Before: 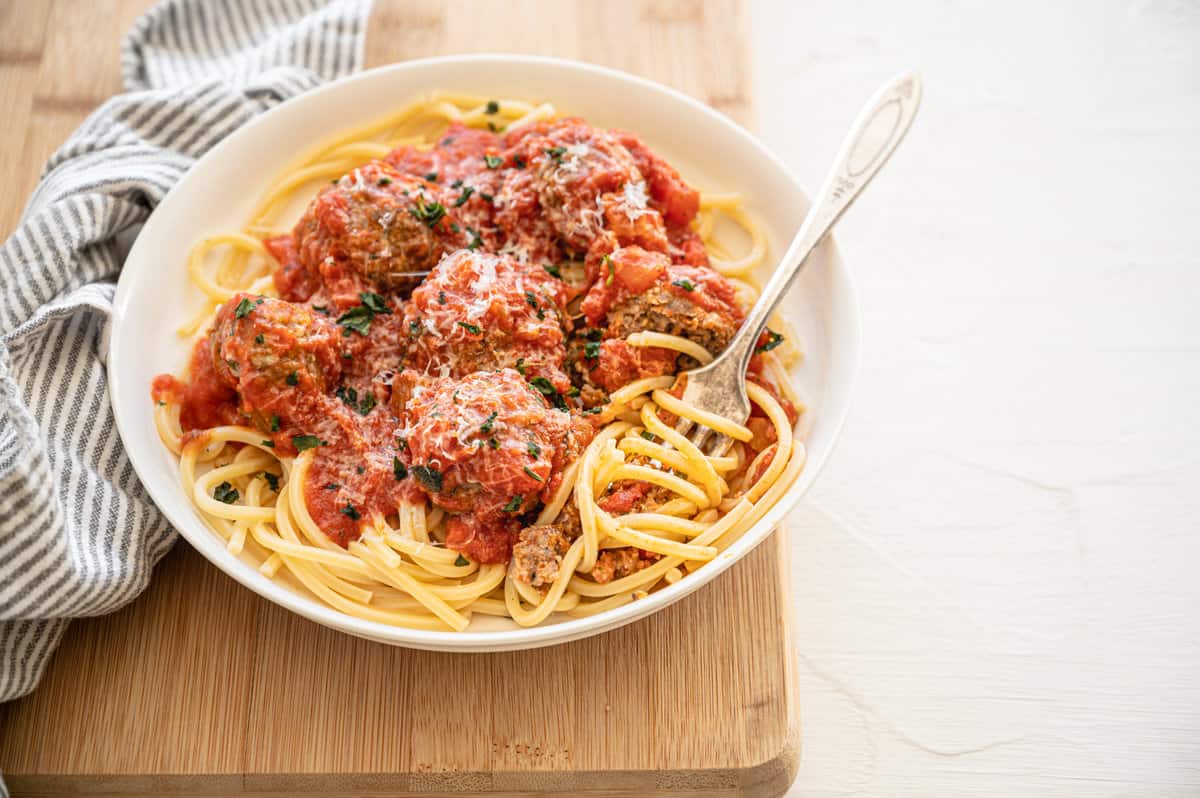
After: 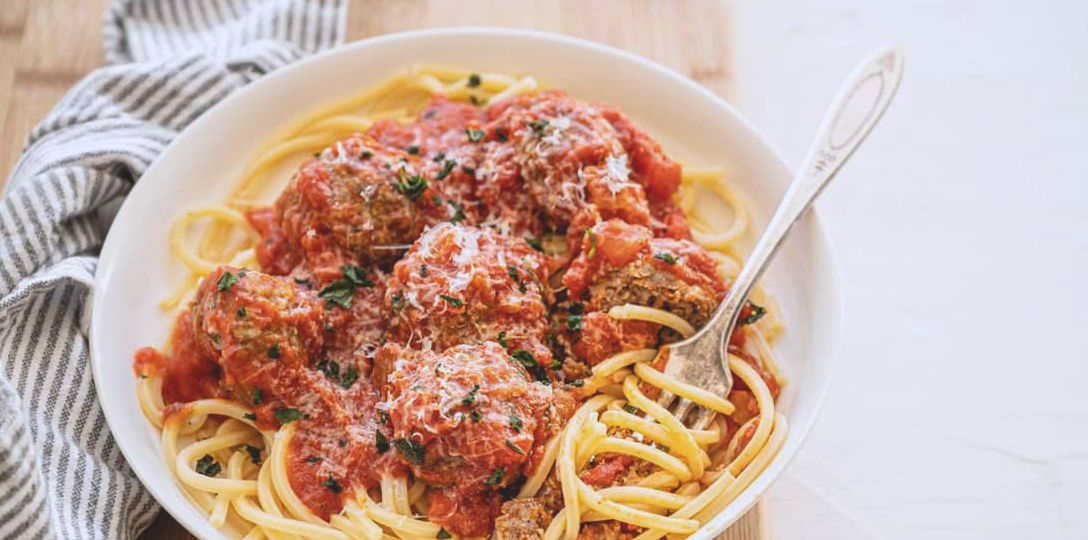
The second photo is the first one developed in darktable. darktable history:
exposure: black level correction -0.014, exposure -0.193 EV, compensate highlight preservation false
rotate and perspective: automatic cropping original format, crop left 0, crop top 0
tone equalizer: on, module defaults
white balance: red 0.984, blue 1.059
crop: left 1.509%, top 3.452%, right 7.696%, bottom 28.452%
